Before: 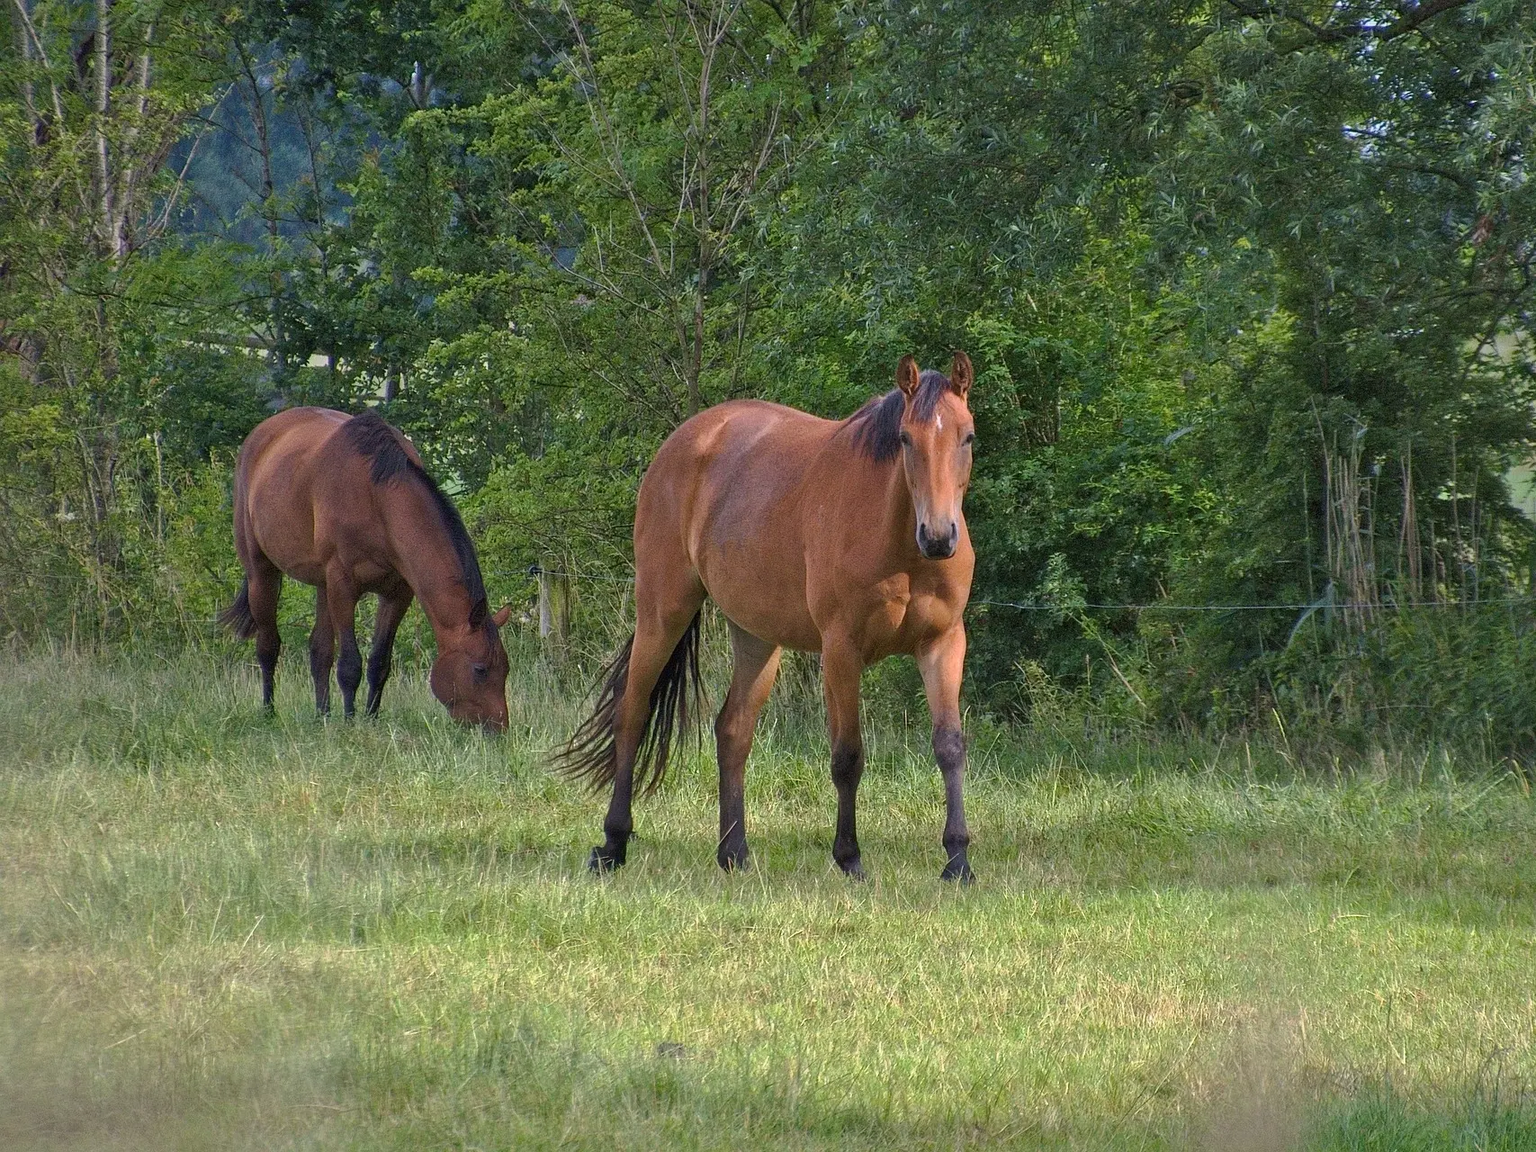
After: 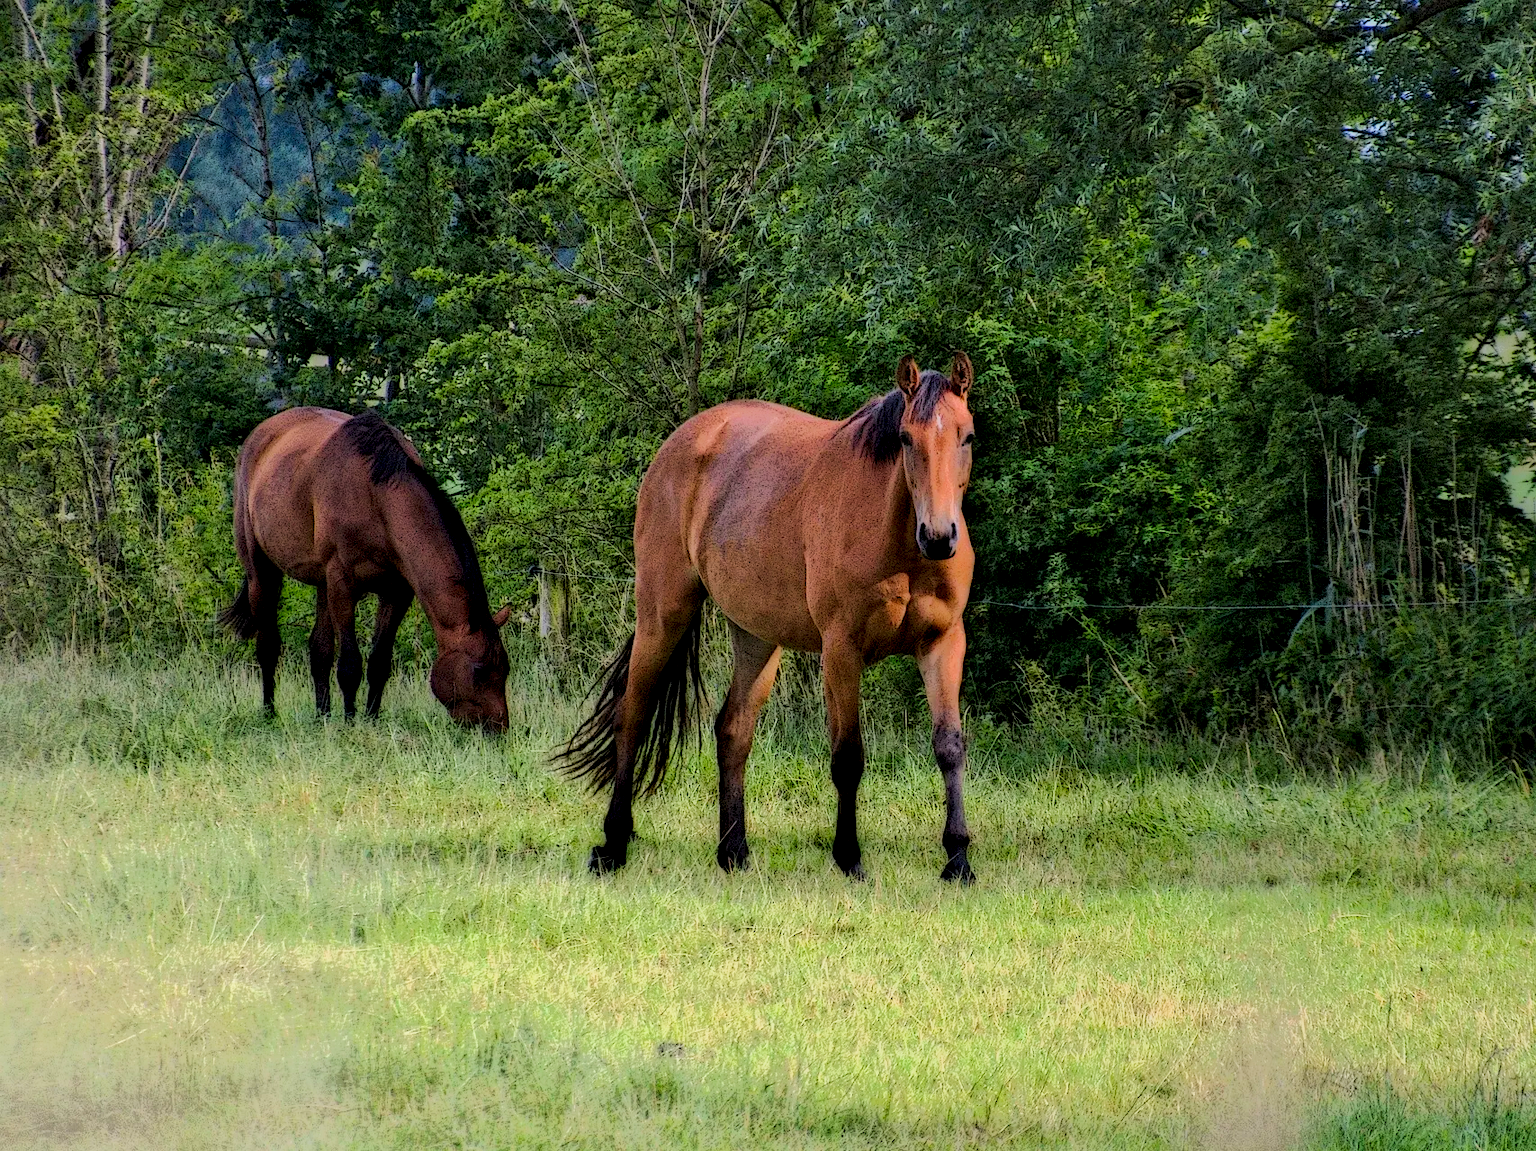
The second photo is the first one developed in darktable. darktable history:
local contrast: highlights 3%, shadows 192%, detail 164%, midtone range 0.003
base curve: curves: ch0 [(0, 0) (0.007, 0.004) (0.027, 0.03) (0.046, 0.07) (0.207, 0.54) (0.442, 0.872) (0.673, 0.972) (1, 1)]
